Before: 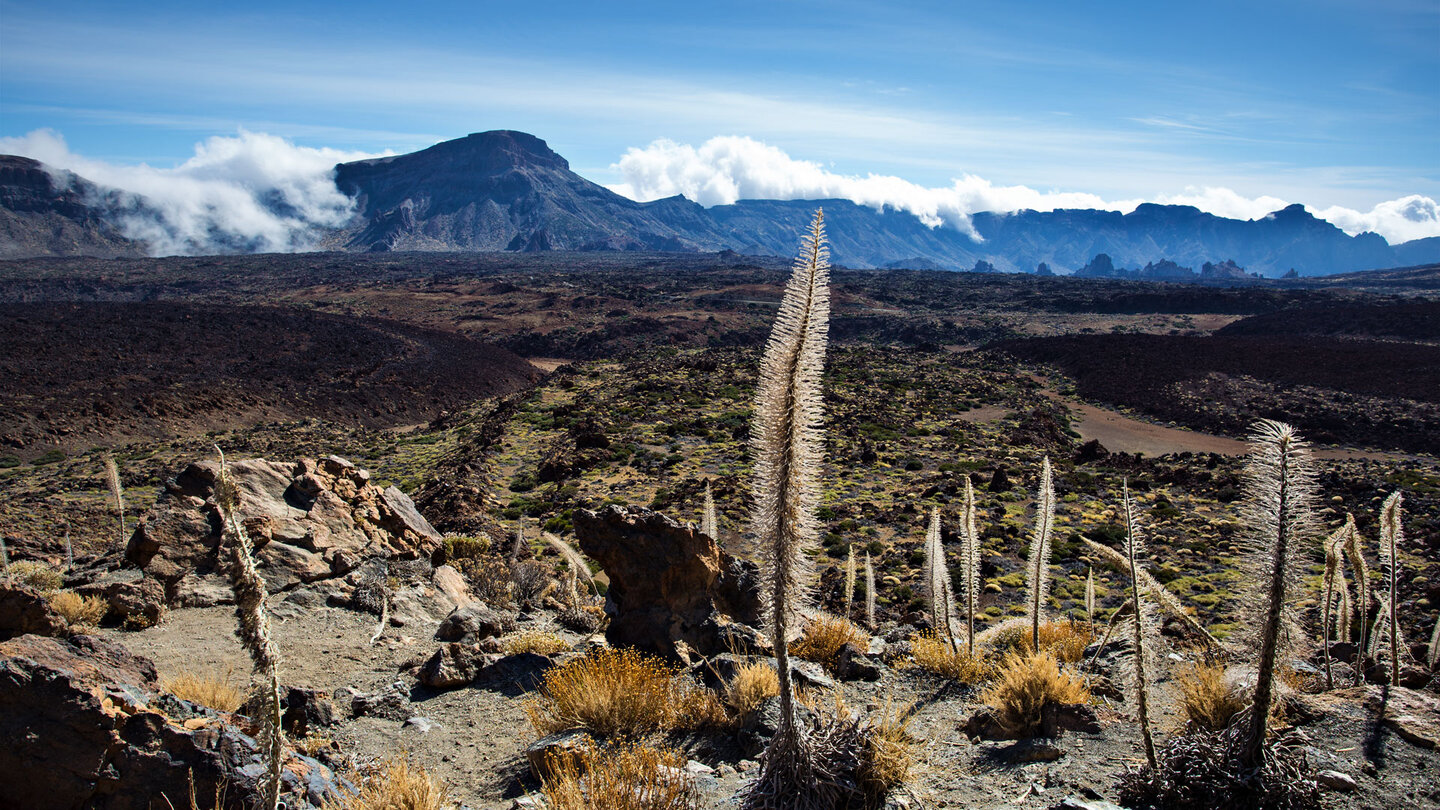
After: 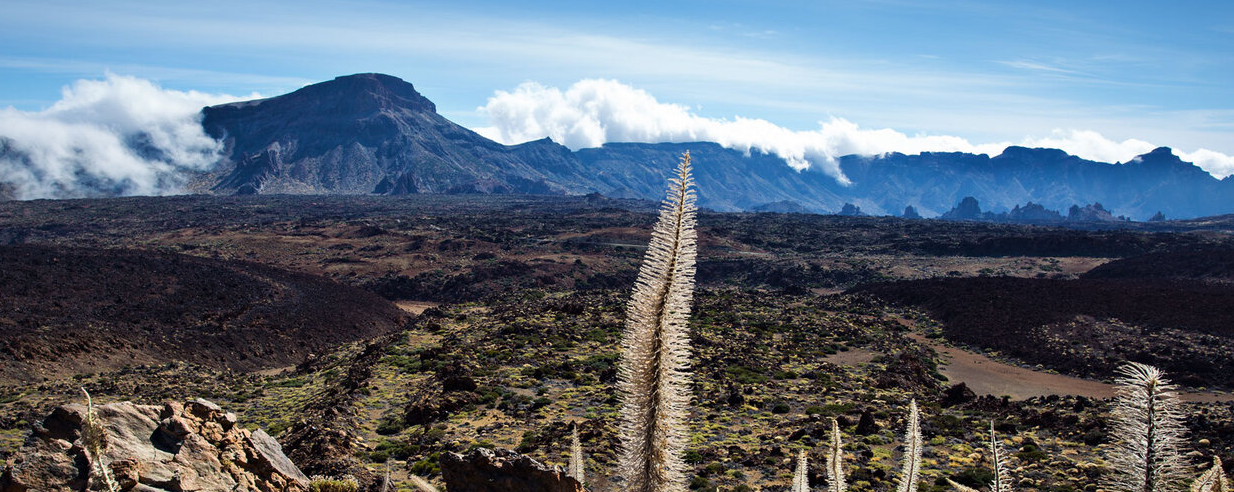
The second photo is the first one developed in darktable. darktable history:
crop and rotate: left 9.256%, top 7.15%, right 4.99%, bottom 32.064%
